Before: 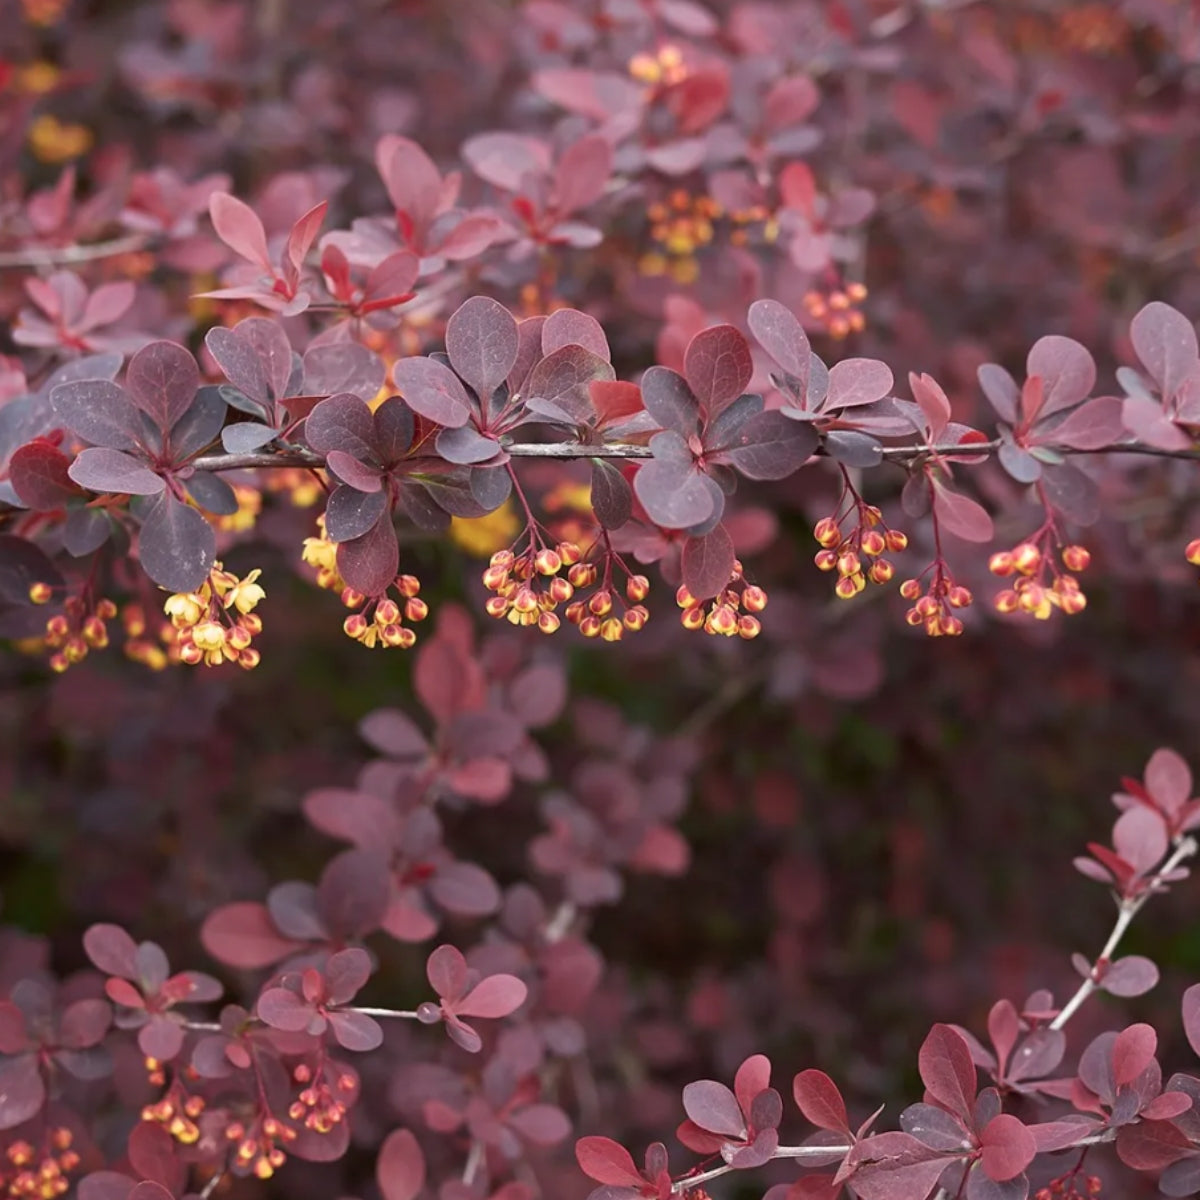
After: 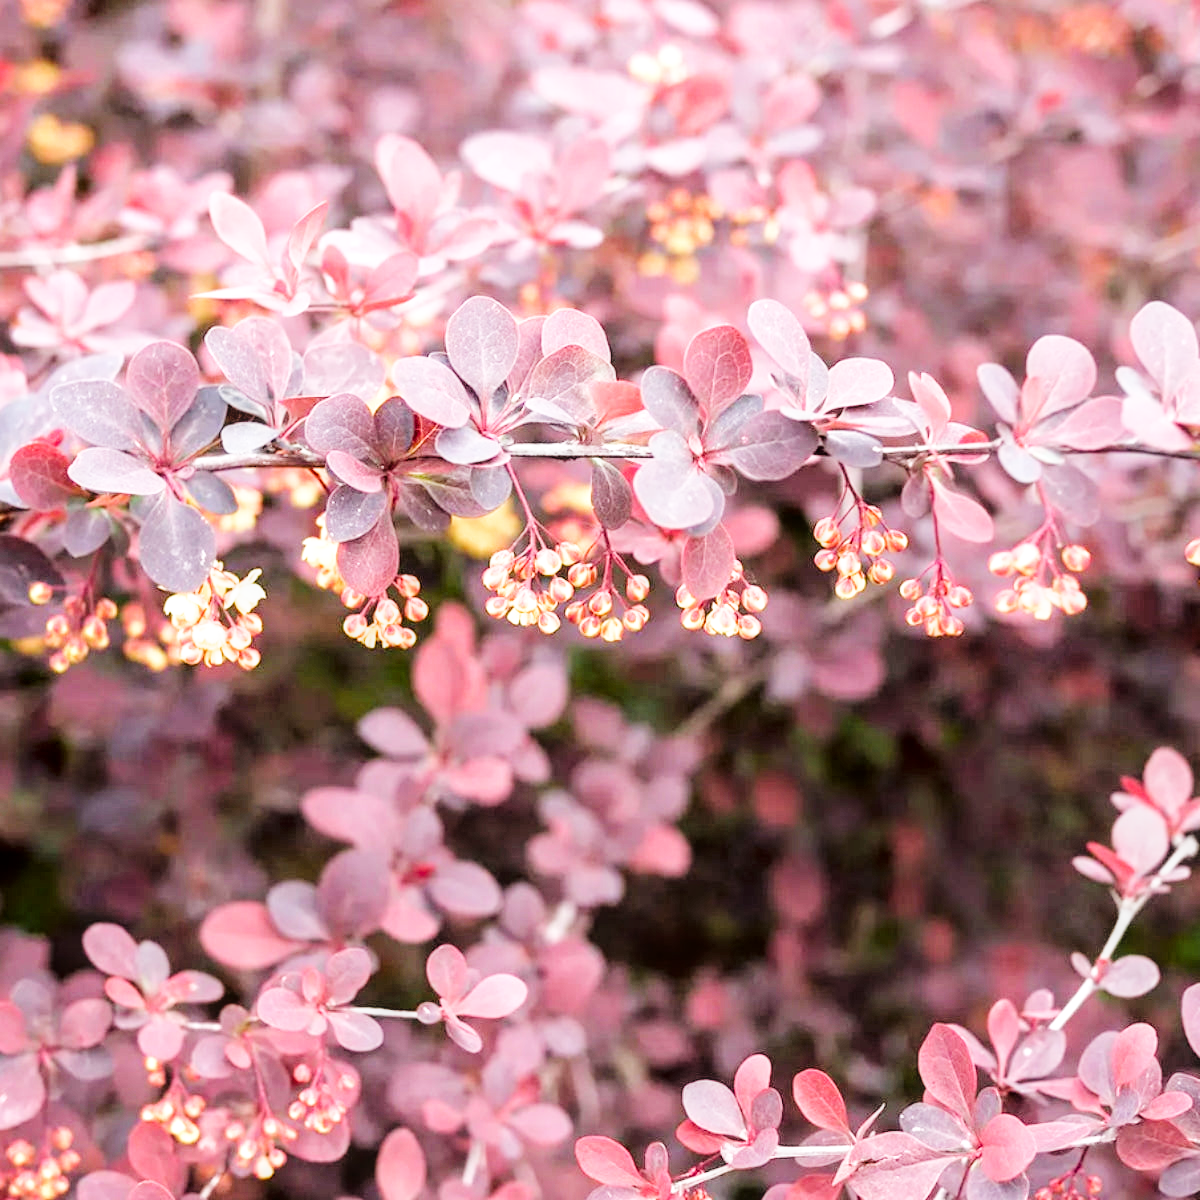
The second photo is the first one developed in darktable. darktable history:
exposure: black level correction 0, exposure 1.105 EV, compensate exposure bias true, compensate highlight preservation false
local contrast: on, module defaults
filmic rgb: black relative exposure -6.73 EV, white relative exposure 4.56 EV, threshold 5.94 EV, hardness 3.22, preserve chrominance no, color science v5 (2021), enable highlight reconstruction true
tone equalizer: -8 EV -0.766 EV, -7 EV -0.725 EV, -6 EV -0.612 EV, -5 EV -0.424 EV, -3 EV 0.404 EV, -2 EV 0.6 EV, -1 EV 0.684 EV, +0 EV 0.733 EV
tone curve: curves: ch0 [(0, 0.023) (0.087, 0.065) (0.184, 0.168) (0.45, 0.54) (0.57, 0.683) (0.722, 0.825) (0.877, 0.948) (1, 1)]; ch1 [(0, 0) (0.388, 0.369) (0.44, 0.44) (0.489, 0.481) (0.534, 0.551) (0.657, 0.659) (1, 1)]; ch2 [(0, 0) (0.353, 0.317) (0.408, 0.427) (0.472, 0.46) (0.5, 0.496) (0.537, 0.539) (0.576, 0.592) (0.625, 0.631) (1, 1)], color space Lab, linked channels, preserve colors none
